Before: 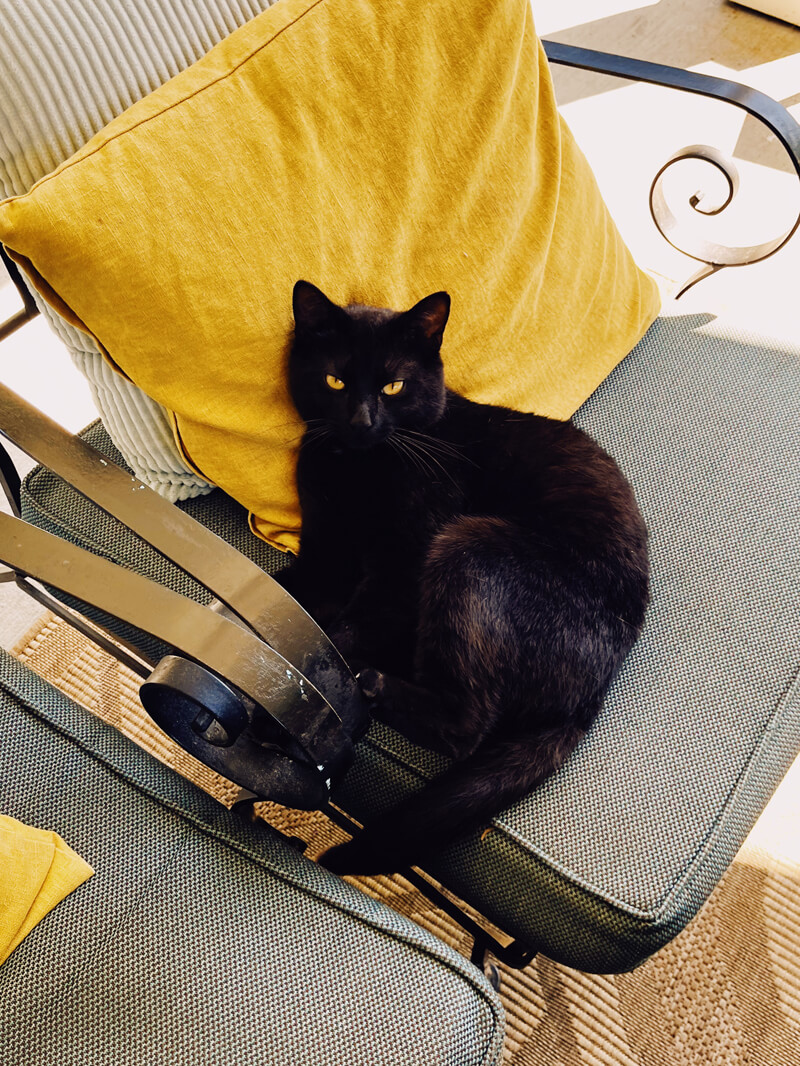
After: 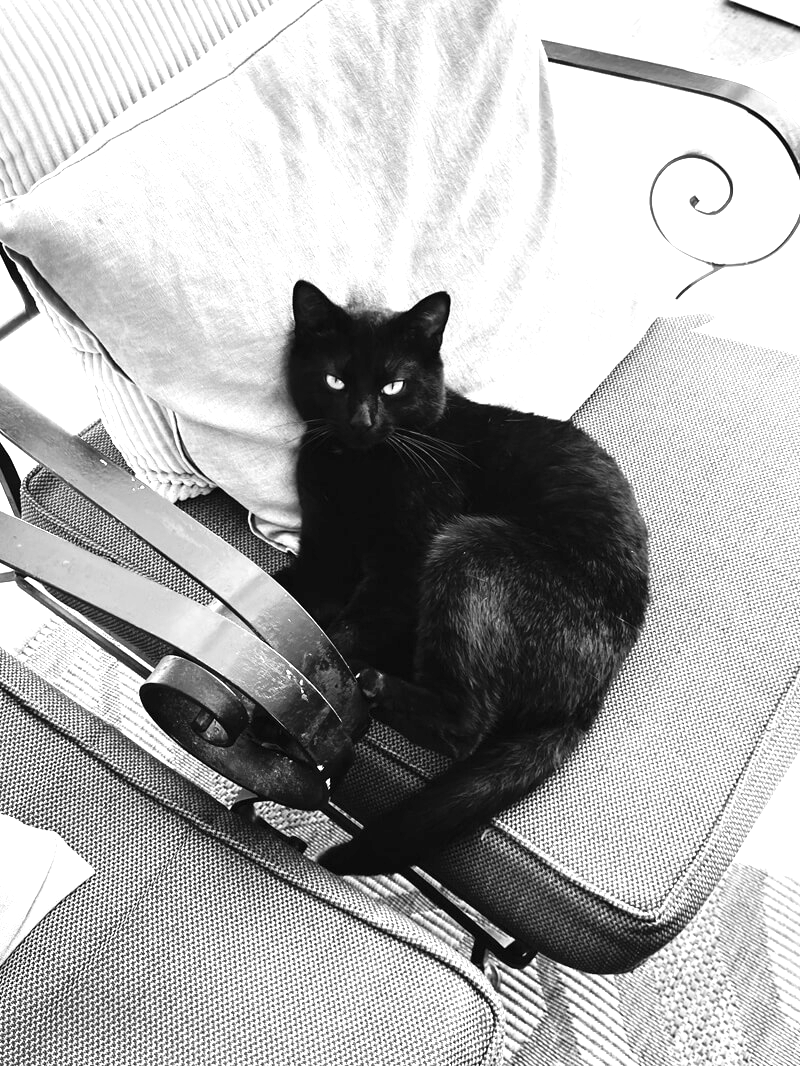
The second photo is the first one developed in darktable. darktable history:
monochrome: on, module defaults
exposure: black level correction 0, exposure 1.2 EV, compensate highlight preservation false
